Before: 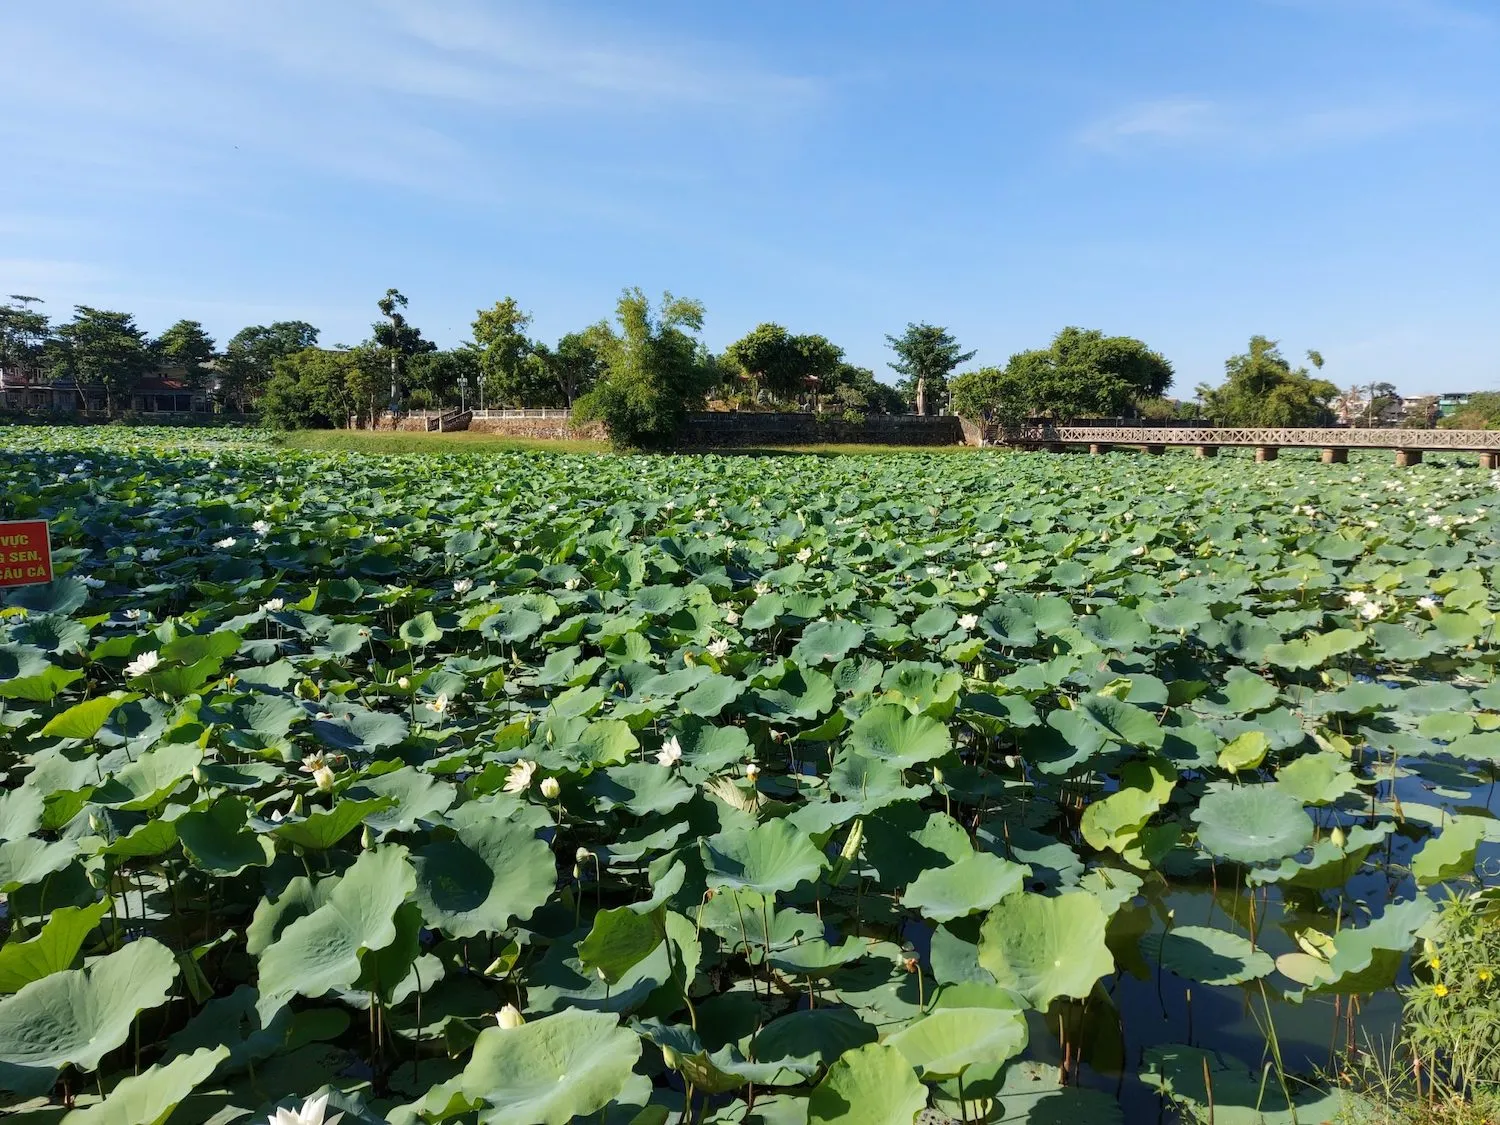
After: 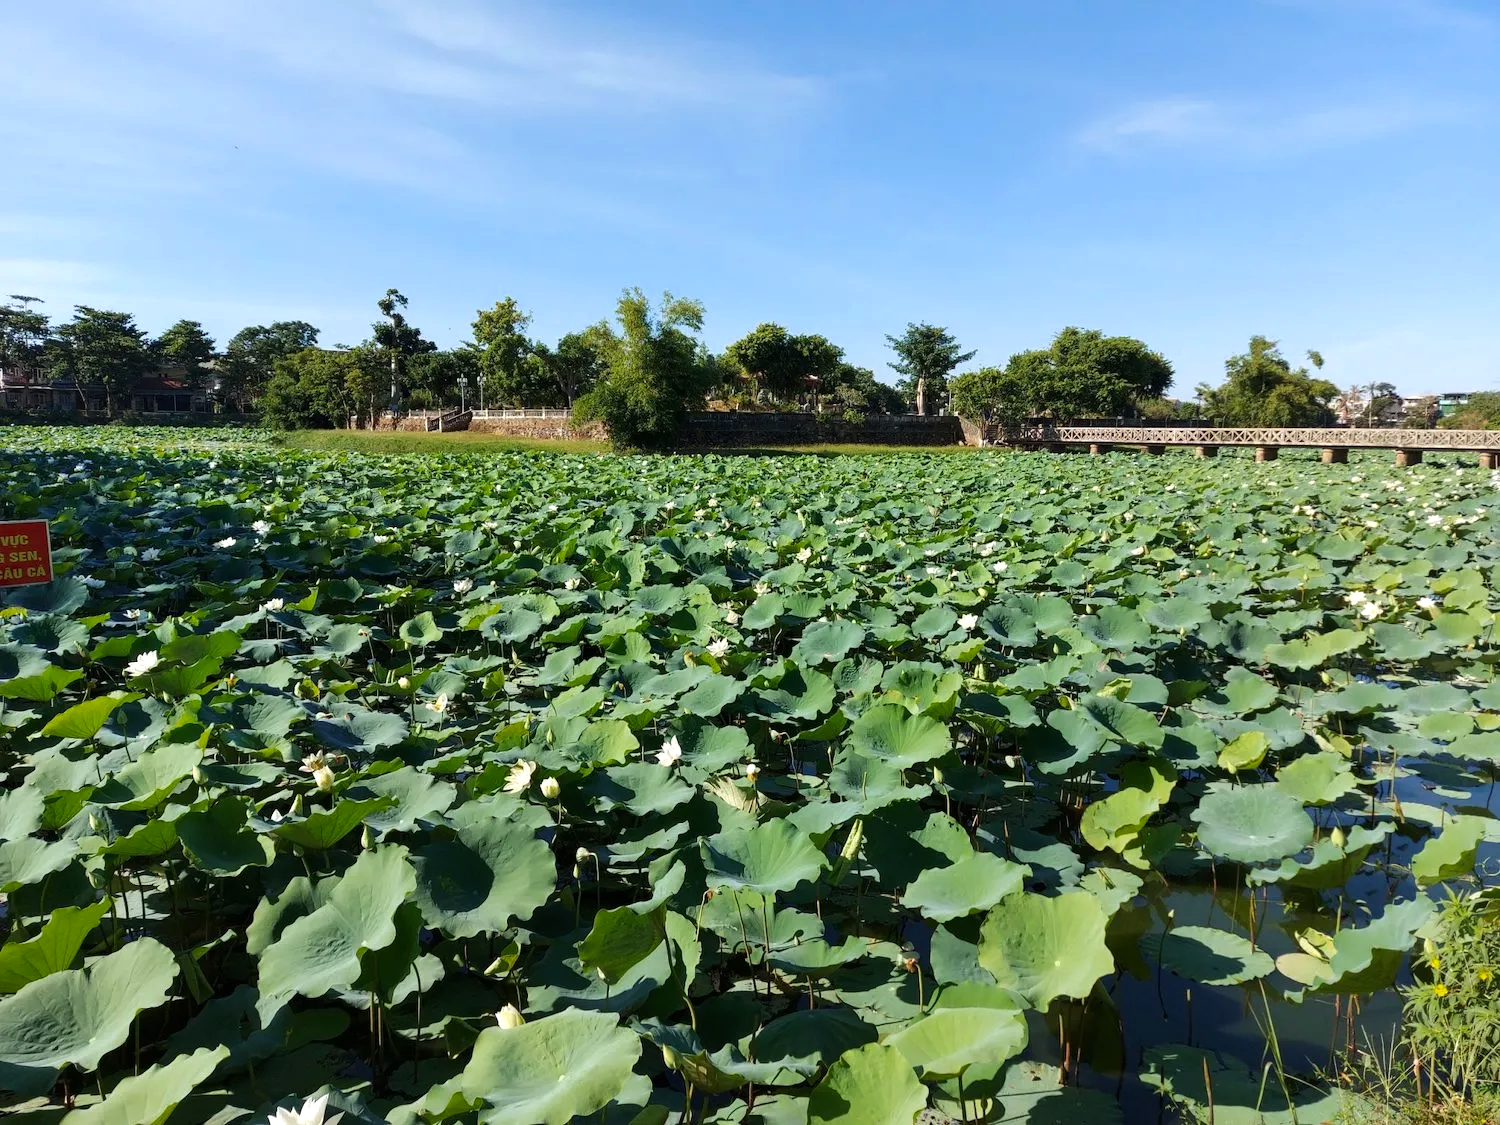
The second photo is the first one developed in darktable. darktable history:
tone equalizer: -8 EV -0.402 EV, -7 EV -0.406 EV, -6 EV -0.319 EV, -5 EV -0.252 EV, -3 EV 0.231 EV, -2 EV 0.329 EV, -1 EV 0.407 EV, +0 EV 0.414 EV, edges refinement/feathering 500, mask exposure compensation -1.57 EV, preserve details no
color zones: curves: ch0 [(0, 0.444) (0.143, 0.442) (0.286, 0.441) (0.429, 0.441) (0.571, 0.441) (0.714, 0.441) (0.857, 0.442) (1, 0.444)]
